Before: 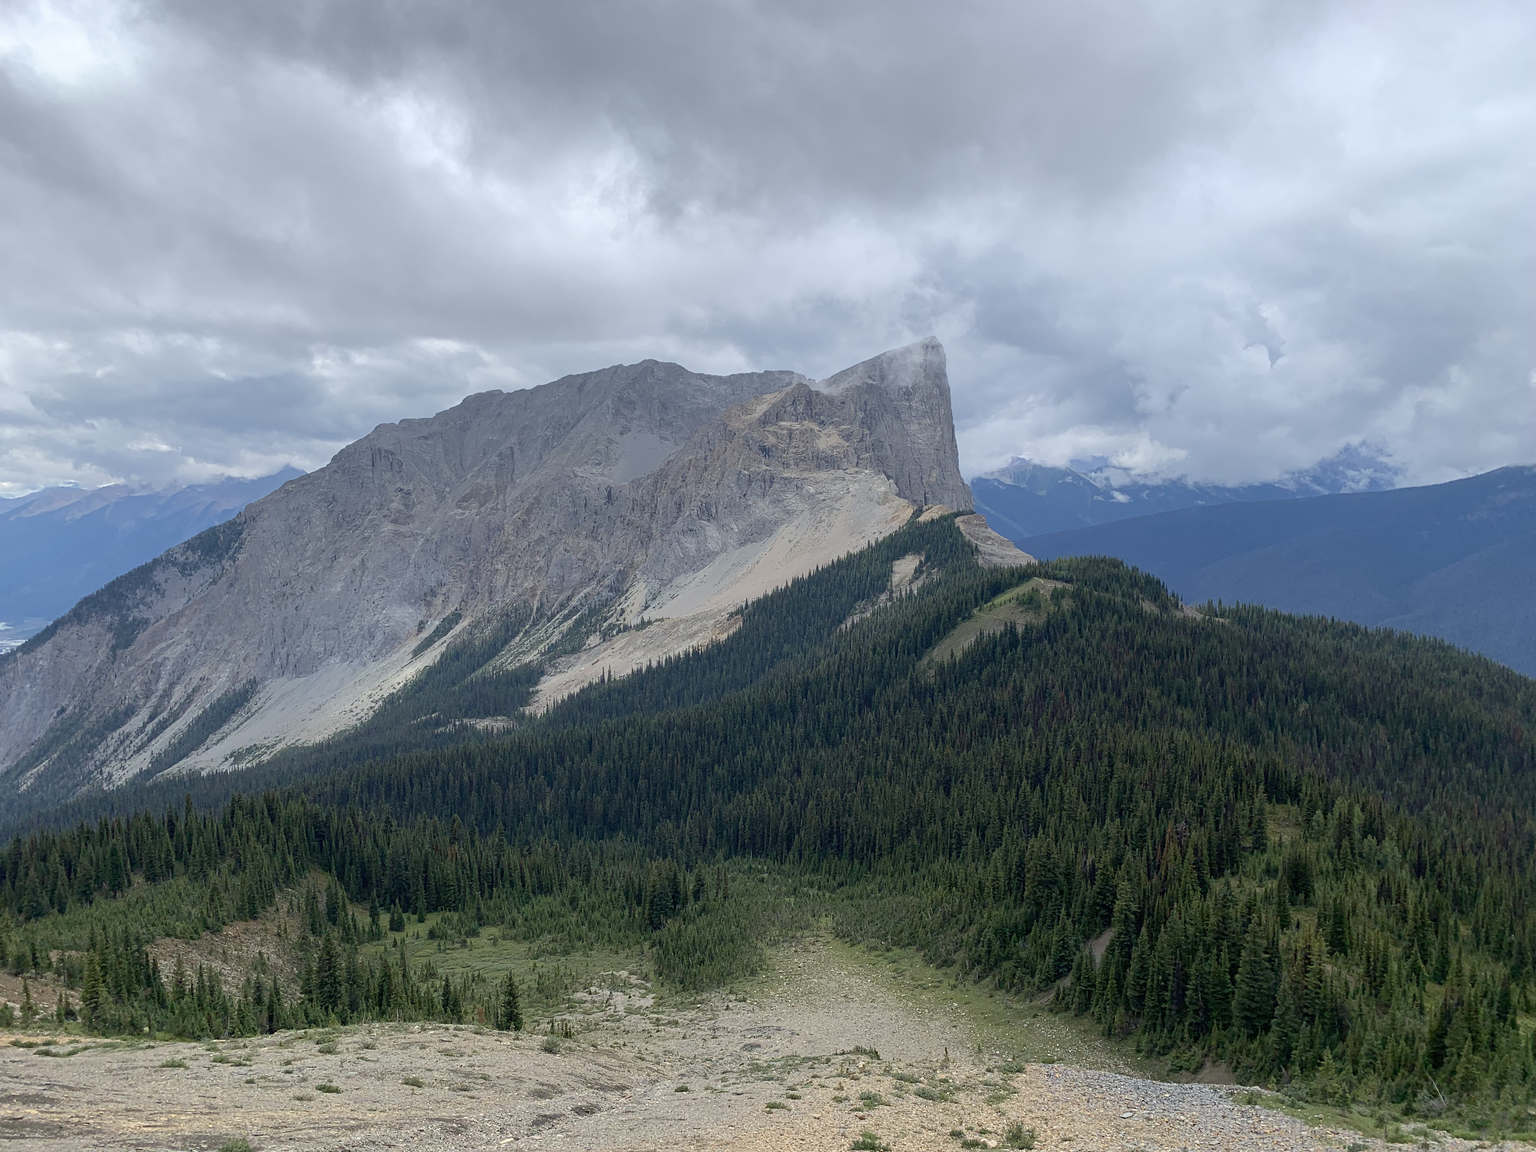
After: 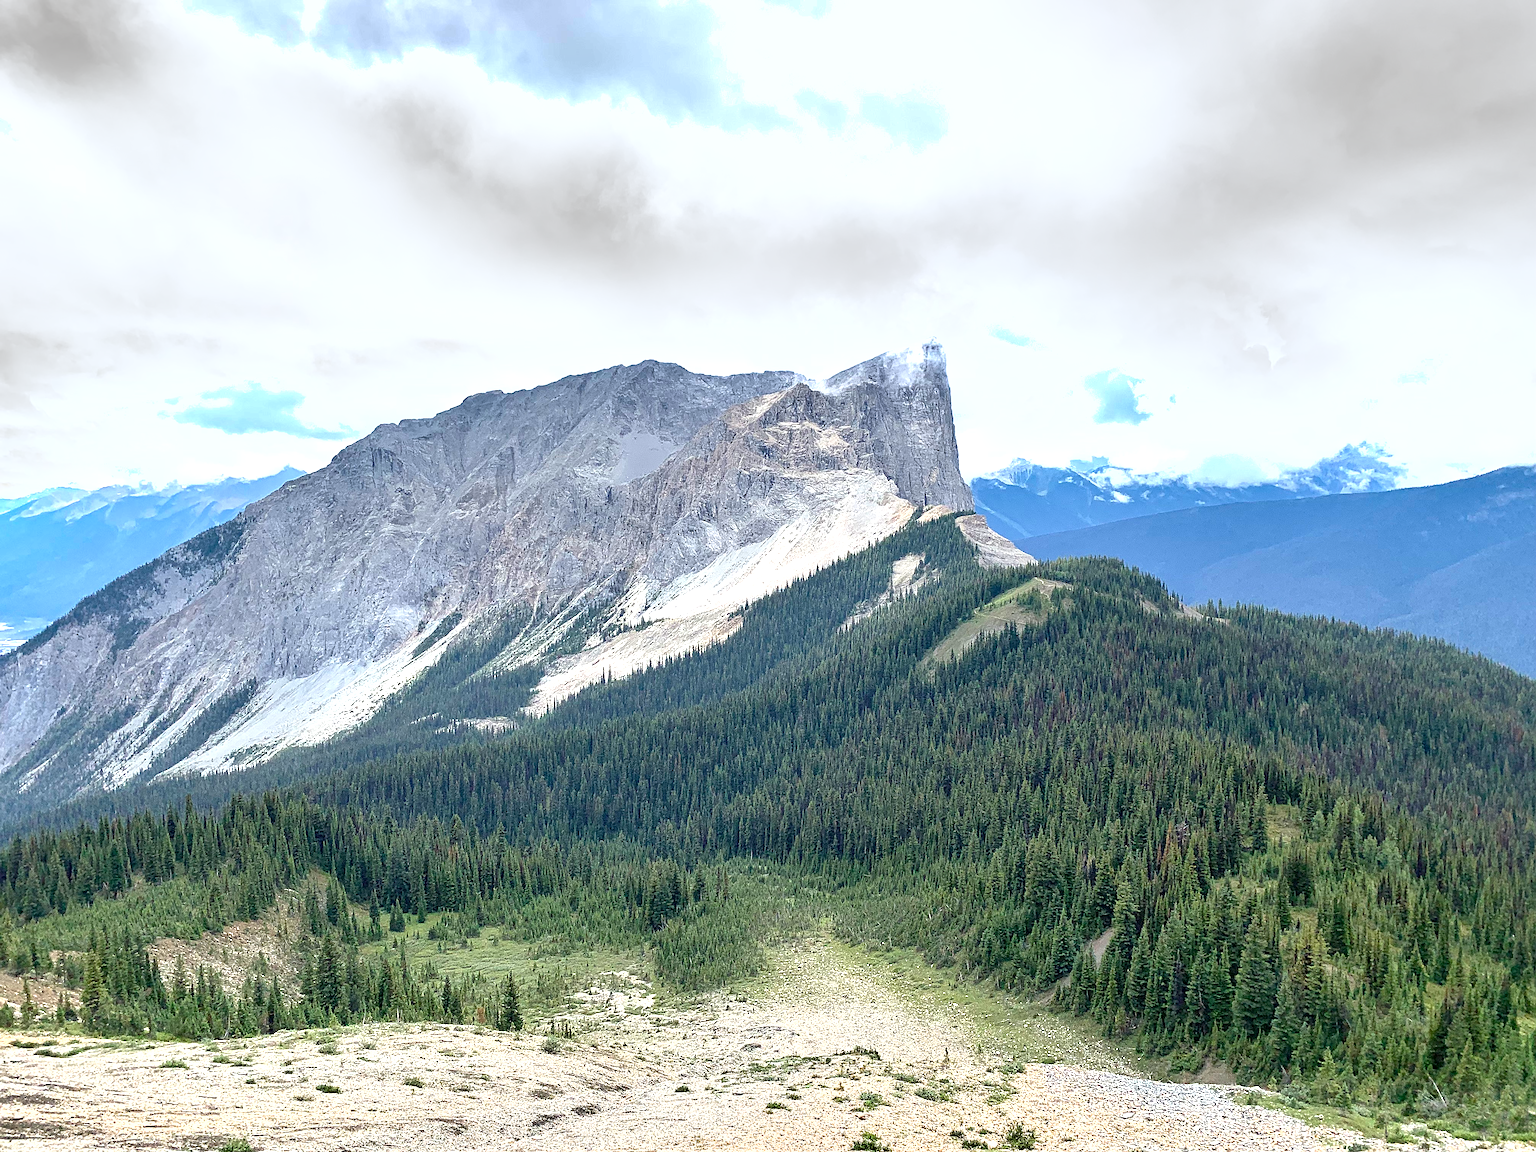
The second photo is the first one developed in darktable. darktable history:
sharpen: on, module defaults
local contrast: highlights 106%, shadows 101%, detail 119%, midtone range 0.2
shadows and highlights: low approximation 0.01, soften with gaussian
exposure: black level correction 0, exposure 1.441 EV, compensate highlight preservation false
